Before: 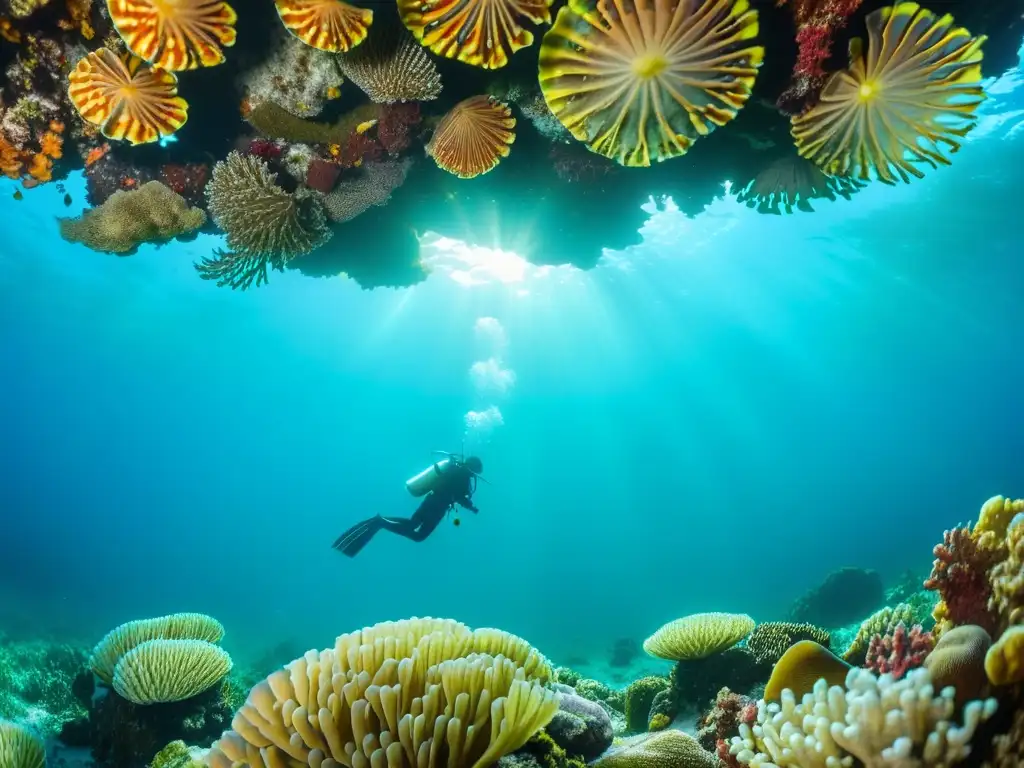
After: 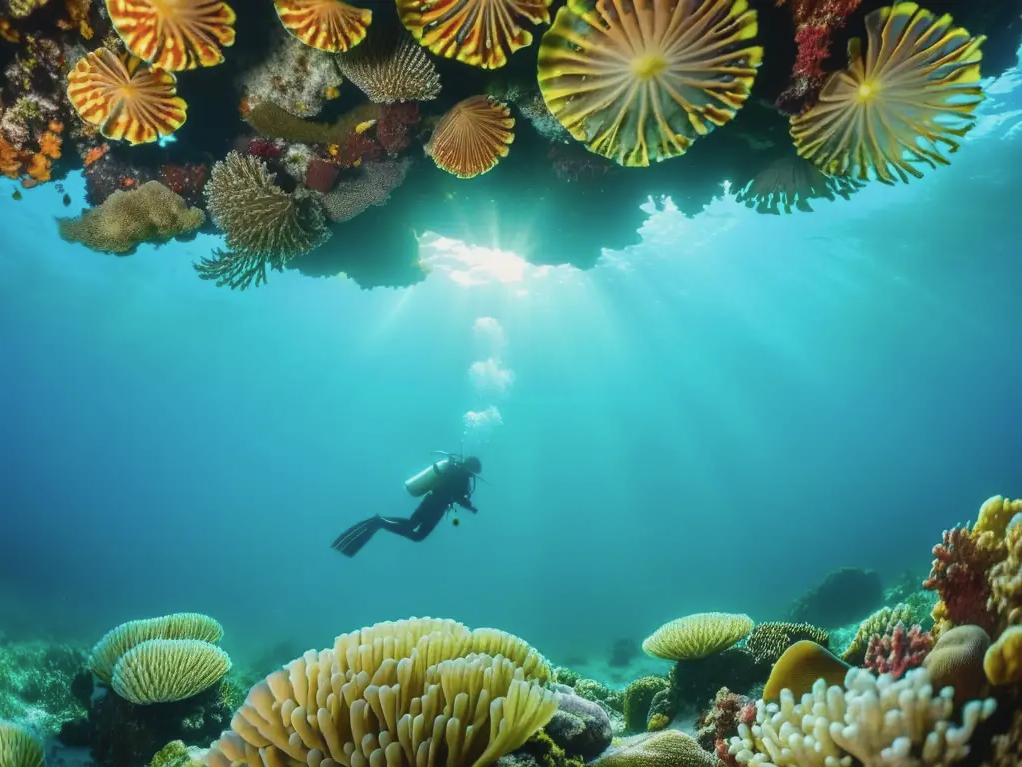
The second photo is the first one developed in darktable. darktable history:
crop: left 0.134%
contrast brightness saturation: contrast -0.089, brightness -0.032, saturation -0.108
color calibration: x 0.341, y 0.355, temperature 5148.83 K, gamut compression 1.7
